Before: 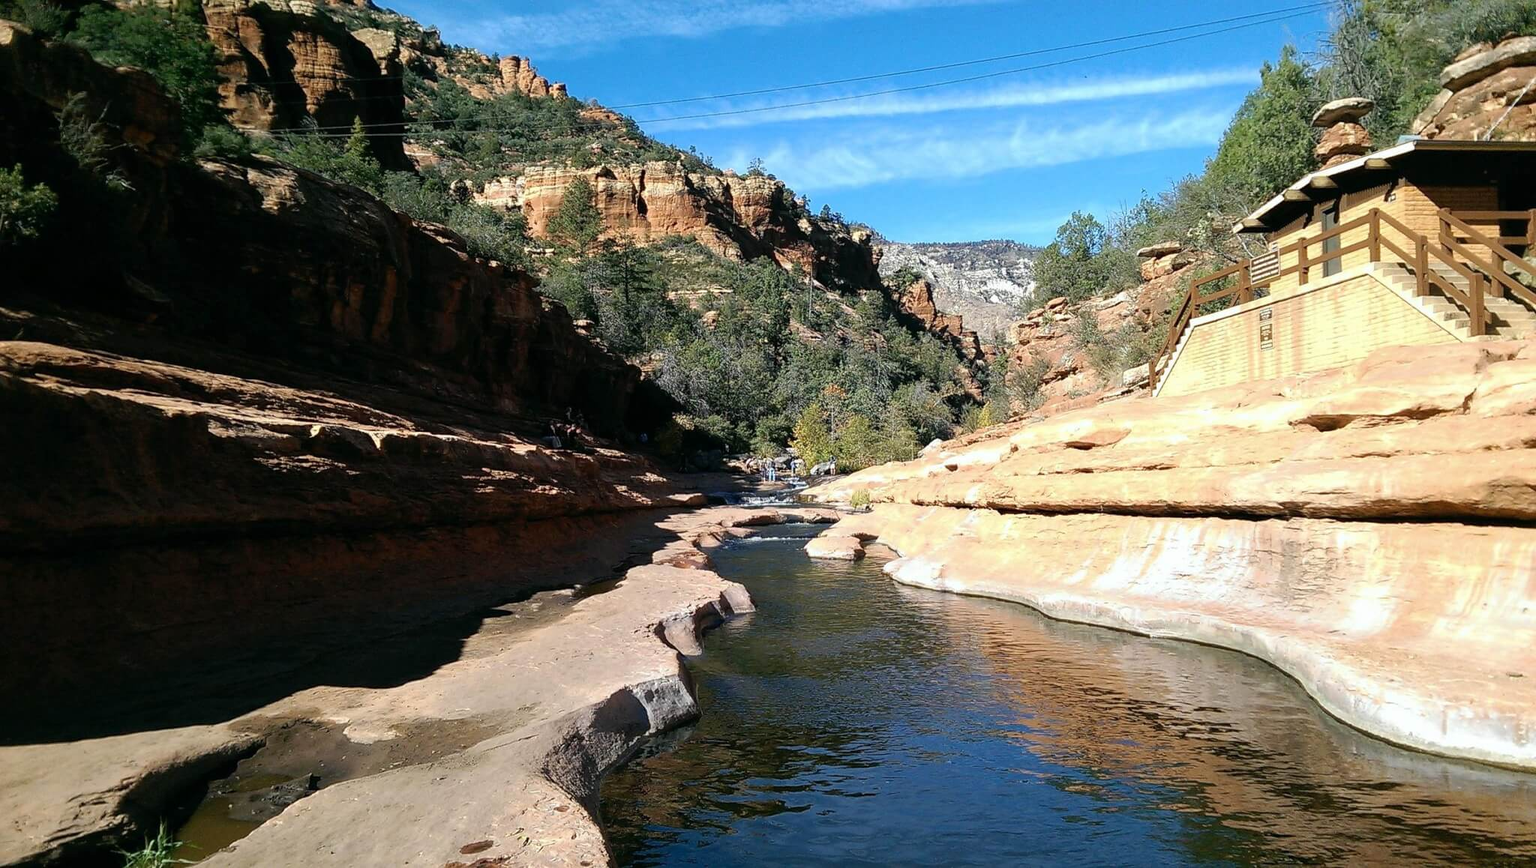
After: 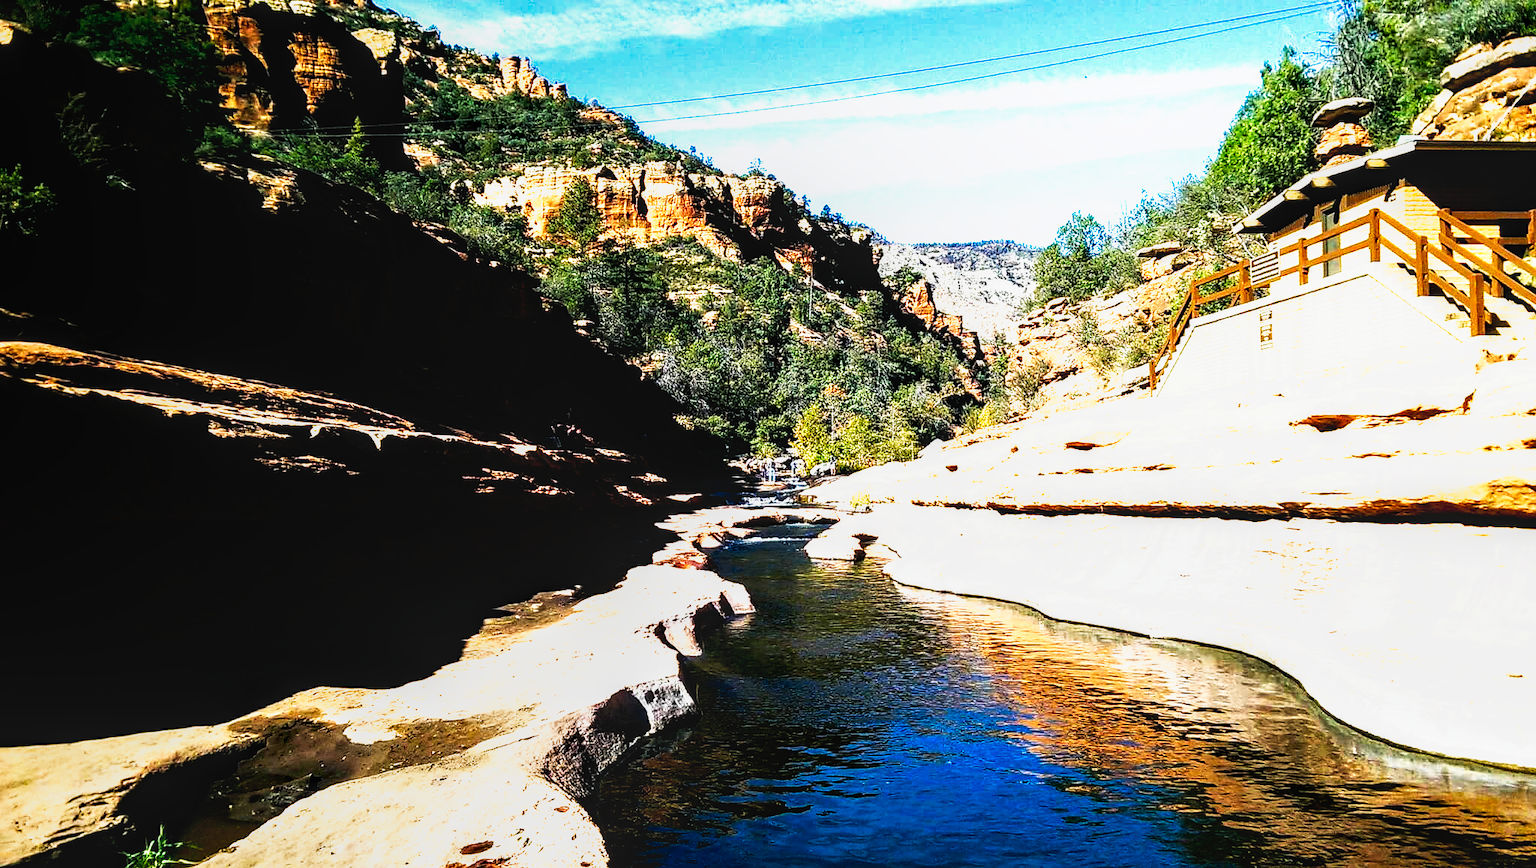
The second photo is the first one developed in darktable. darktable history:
tone curve: curves: ch0 [(0, 0) (0.003, 0) (0.011, 0) (0.025, 0) (0.044, 0.001) (0.069, 0.003) (0.1, 0.003) (0.136, 0.006) (0.177, 0.014) (0.224, 0.056) (0.277, 0.128) (0.335, 0.218) (0.399, 0.346) (0.468, 0.512) (0.543, 0.713) (0.623, 0.898) (0.709, 0.987) (0.801, 0.99) (0.898, 0.99) (1, 1)], preserve colors none
local contrast: on, module defaults
